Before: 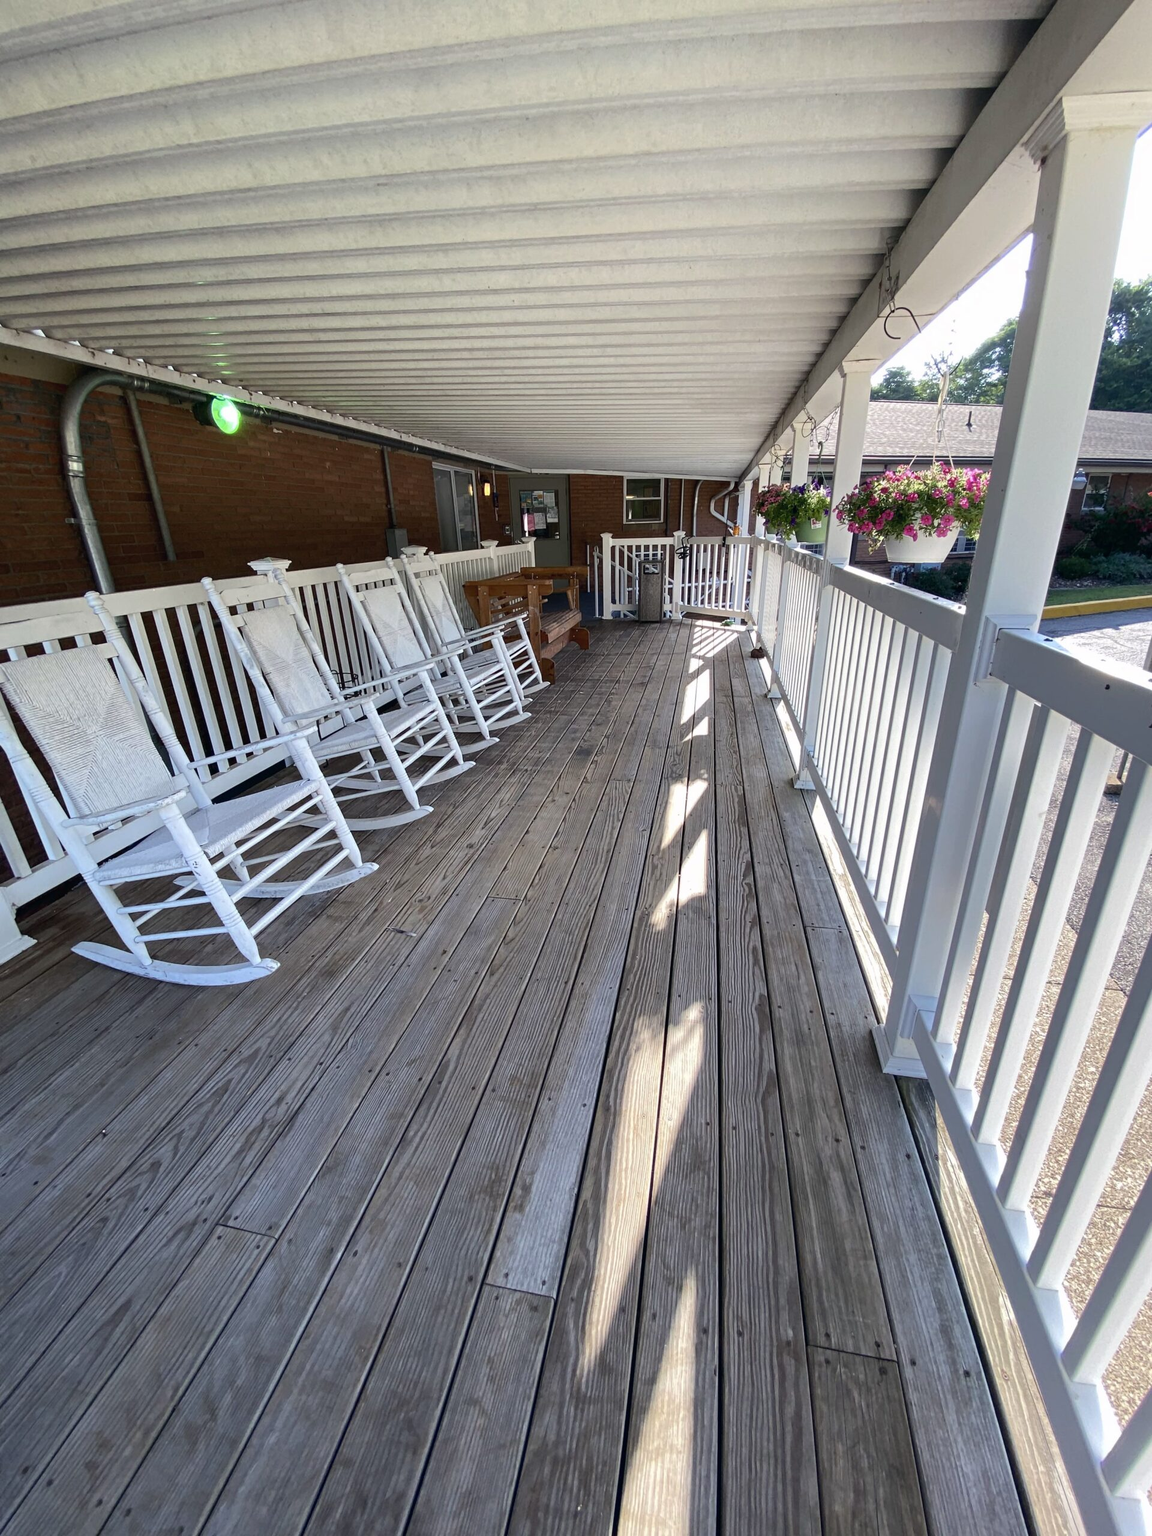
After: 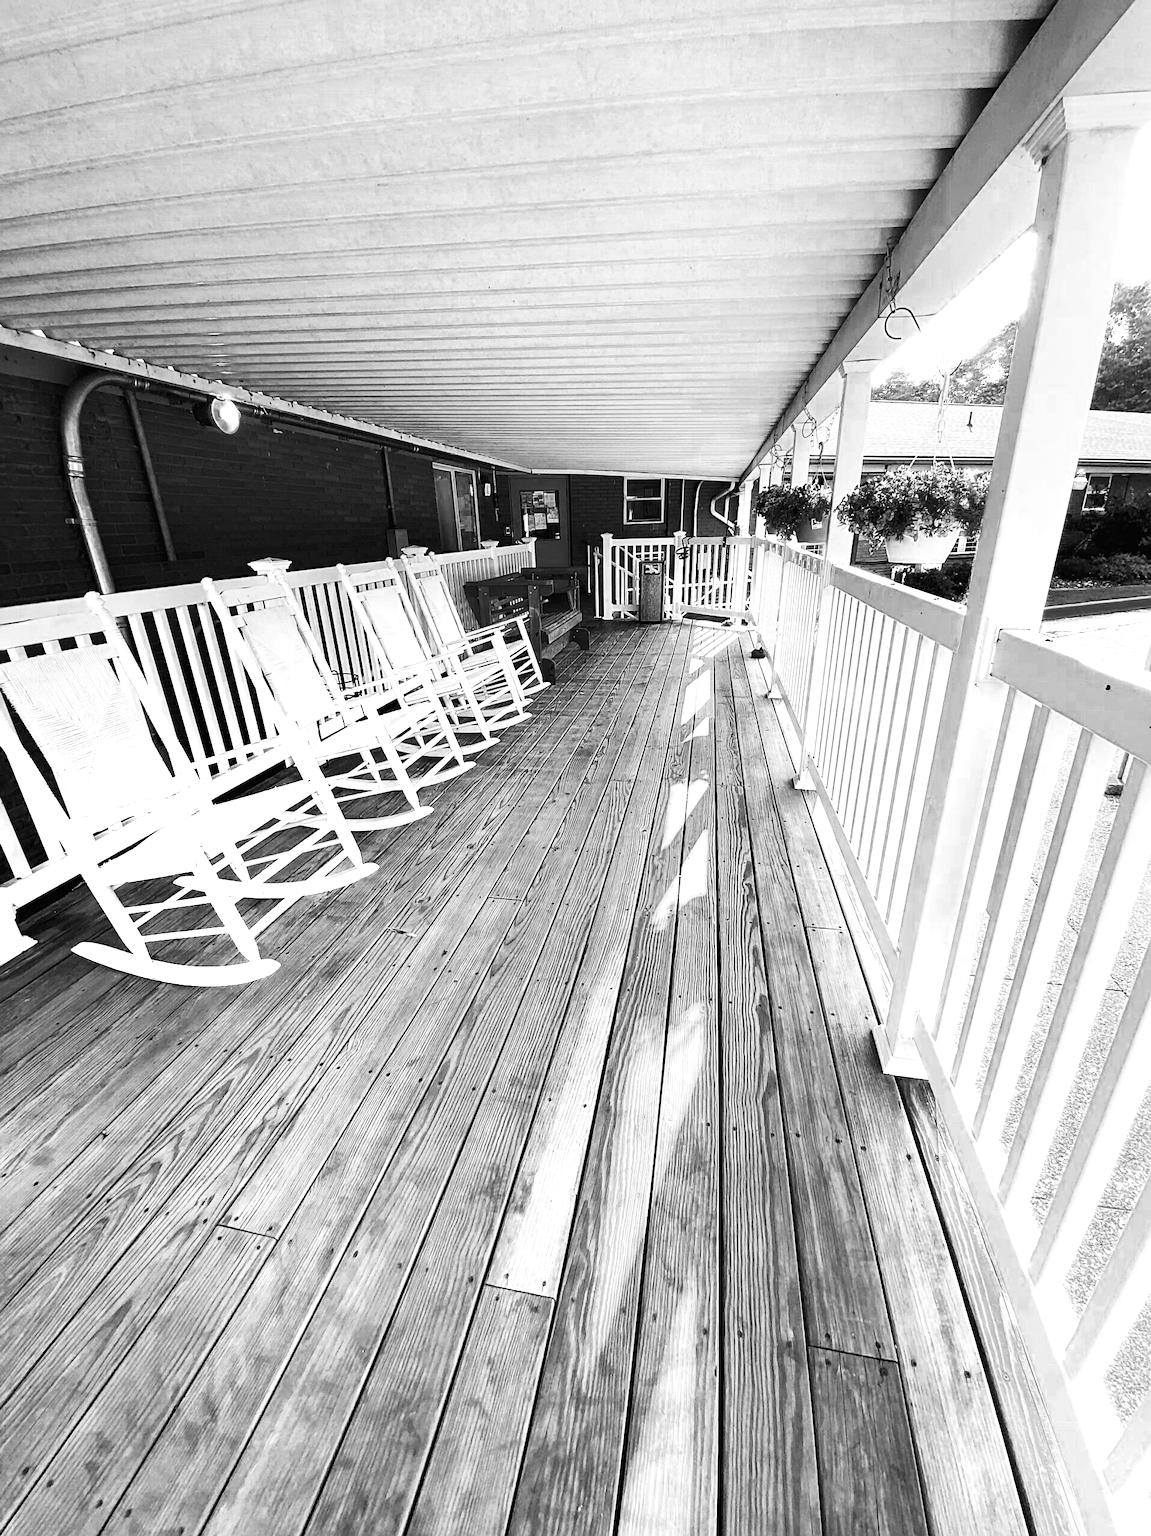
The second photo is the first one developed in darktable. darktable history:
color contrast: green-magenta contrast 0.85, blue-yellow contrast 1.25, unbound 0
color zones: curves: ch0 [(0.287, 0.048) (0.493, 0.484) (0.737, 0.816)]; ch1 [(0, 0) (0.143, 0) (0.286, 0) (0.429, 0) (0.571, 0) (0.714, 0) (0.857, 0)]
shadows and highlights: shadows 12, white point adjustment 1.2, highlights -0.36, soften with gaussian
base curve: curves: ch0 [(0, 0) (0.007, 0.004) (0.027, 0.03) (0.046, 0.07) (0.207, 0.54) (0.442, 0.872) (0.673, 0.972) (1, 1)], preserve colors none
sharpen: on, module defaults
